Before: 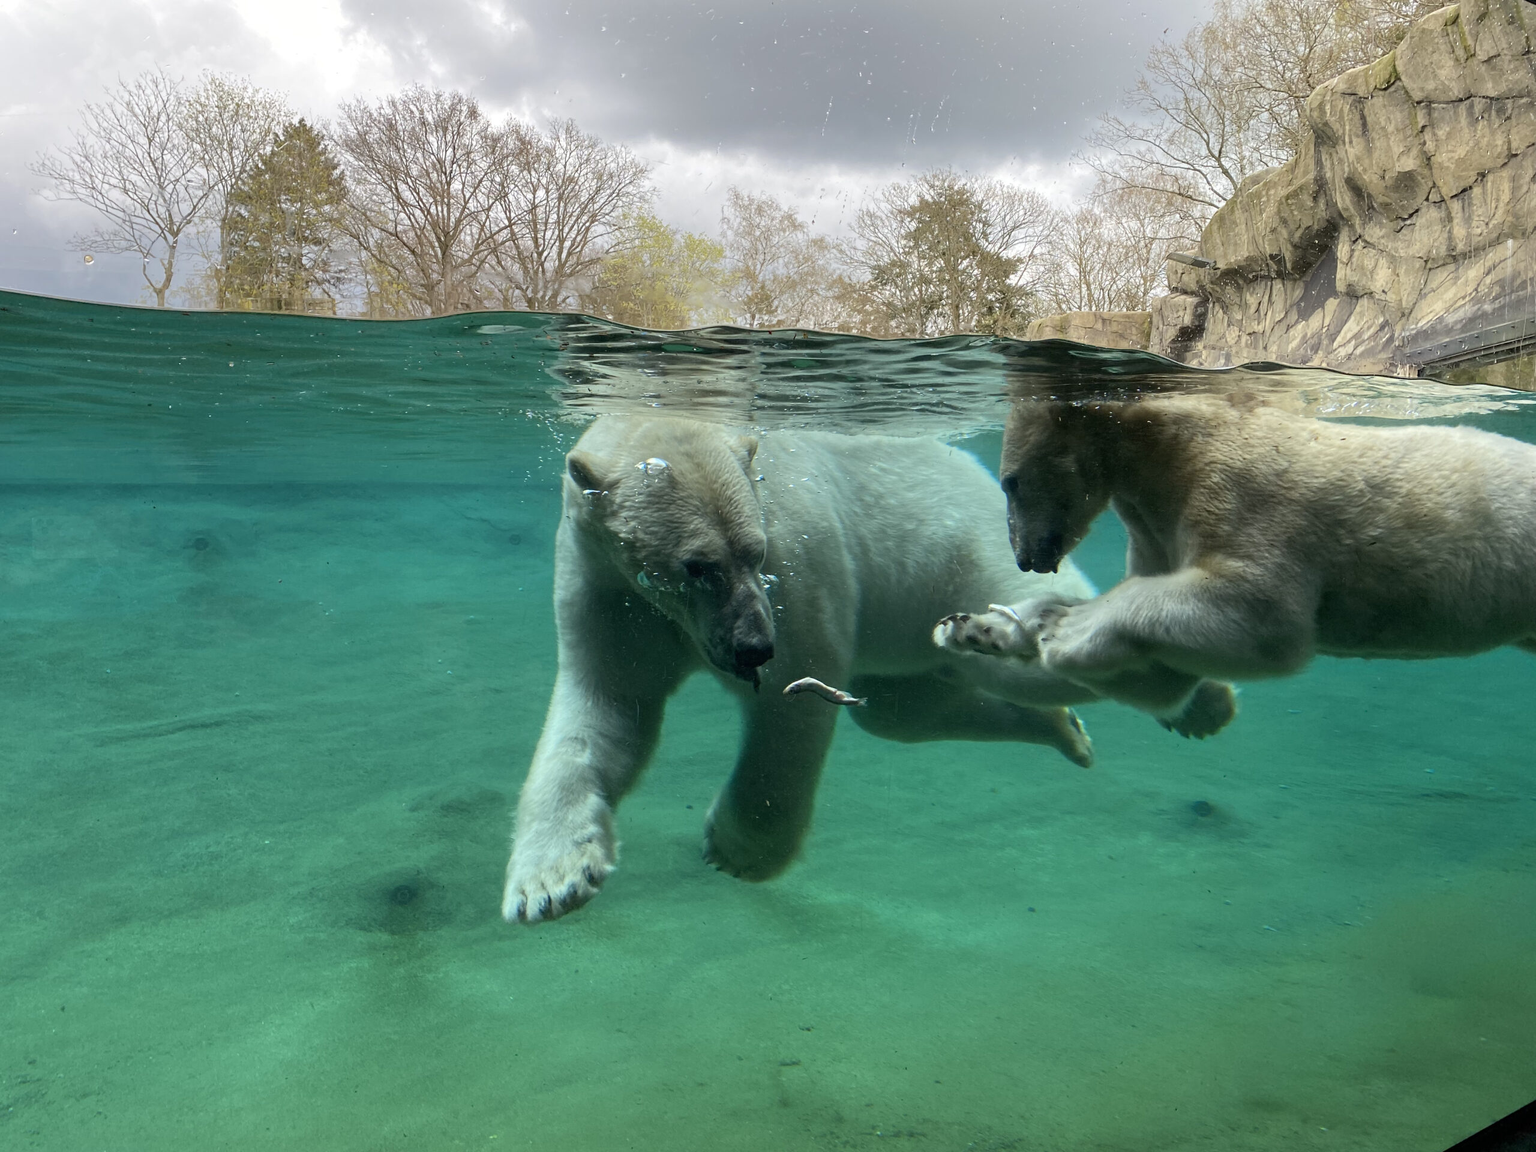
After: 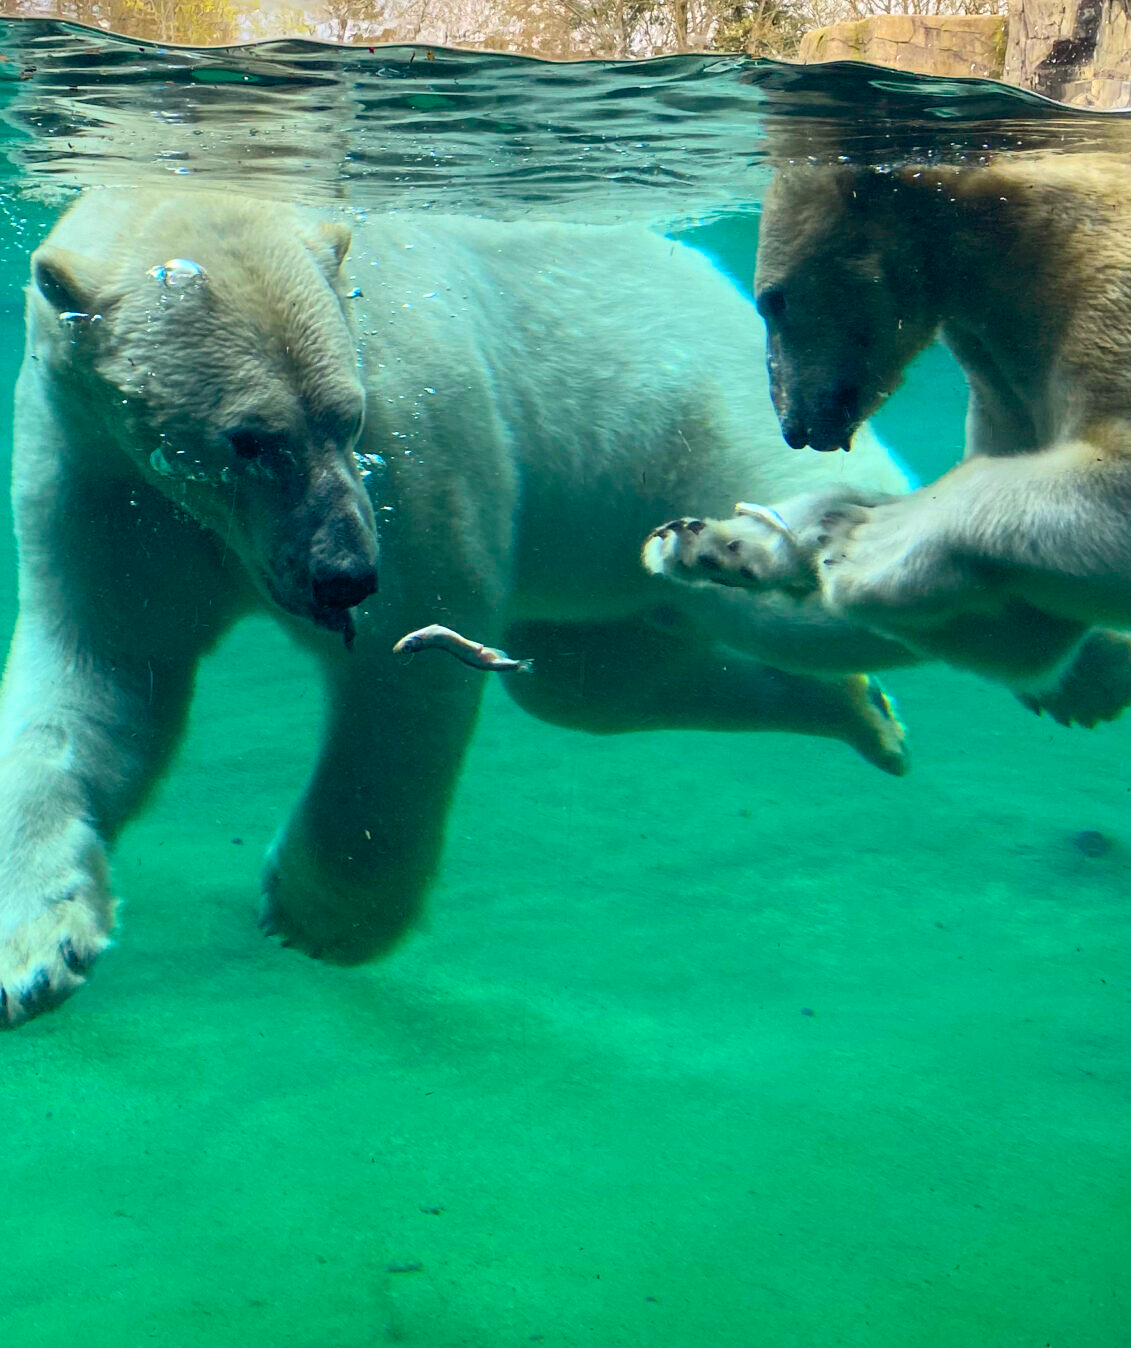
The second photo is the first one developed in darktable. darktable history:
contrast brightness saturation: contrast 0.199, brightness 0.17, saturation 0.217
color correction: highlights a* 3.14, highlights b* -1.28, shadows a* -0.059, shadows b* 2.2, saturation 0.984
crop: left 35.651%, top 26.292%, right 20.156%, bottom 3.458%
color balance rgb: shadows lift › chroma 1.887%, shadows lift › hue 262.33°, global offset › chroma 0.105%, global offset › hue 253.47°, perceptual saturation grading › global saturation 36.056%, global vibrance 11.188%
